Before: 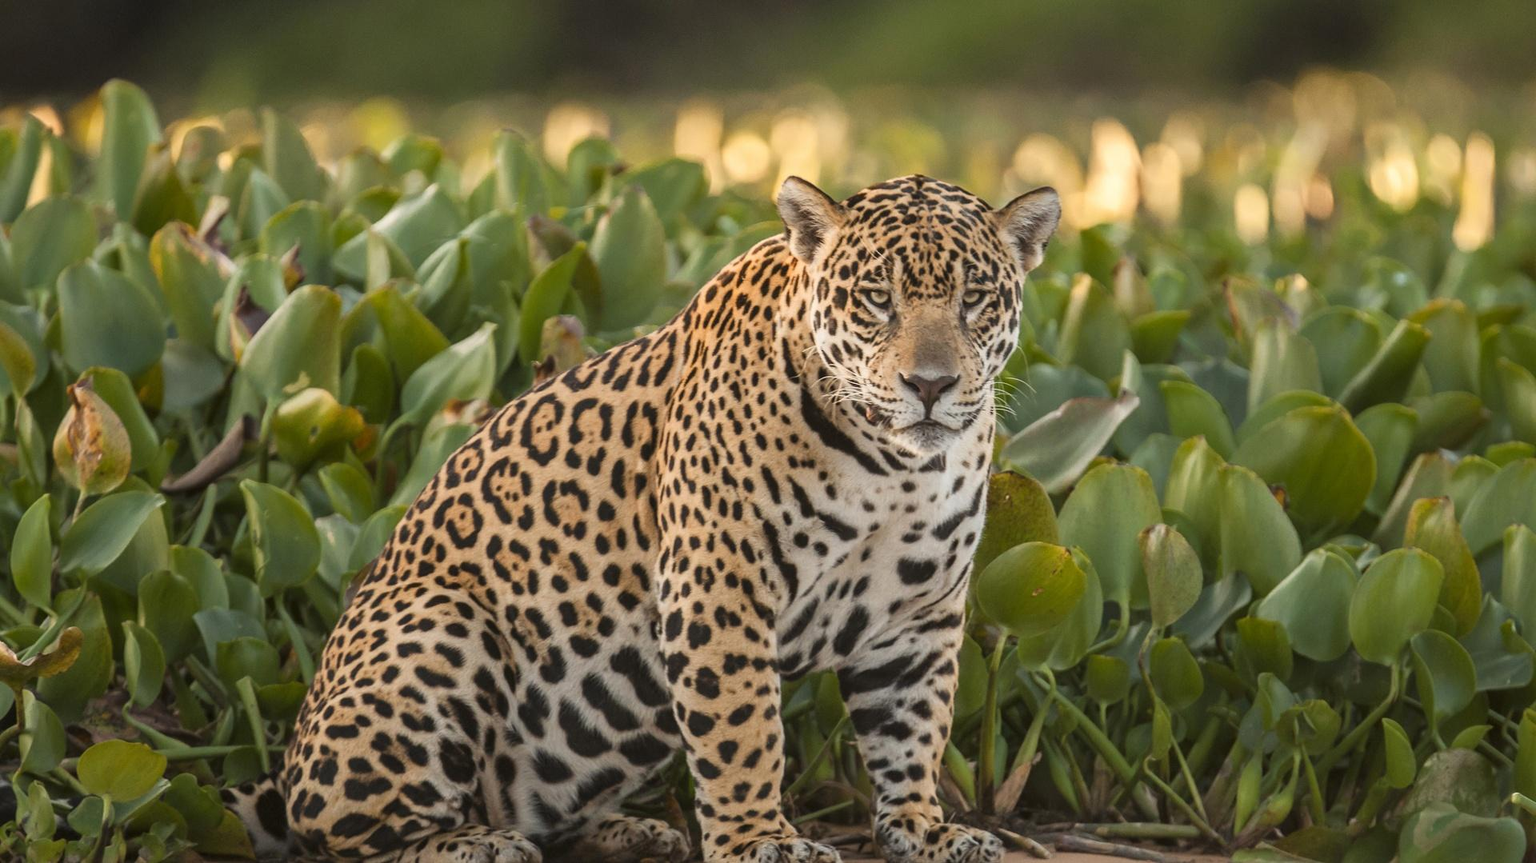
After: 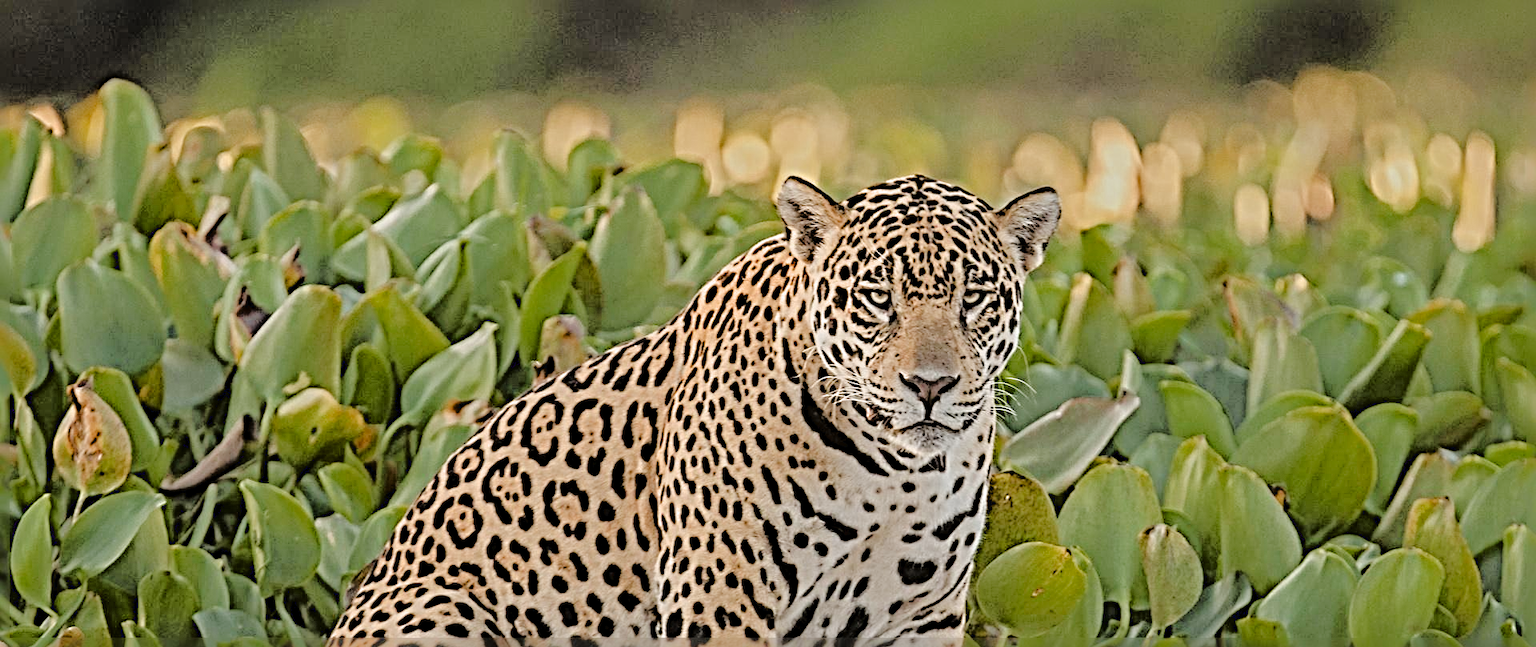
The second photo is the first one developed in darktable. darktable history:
shadows and highlights: soften with gaussian
crop: bottom 24.989%
tone equalizer: mask exposure compensation -0.492 EV
filmic rgb: middle gray luminance 18.35%, black relative exposure -10.52 EV, white relative exposure 3.4 EV, threshold 5.99 EV, target black luminance 0%, hardness 6.05, latitude 98.89%, contrast 0.841, shadows ↔ highlights balance 0.537%, enable highlight reconstruction true
sharpen: radius 6.267, amount 1.792, threshold 0.084
tone curve: curves: ch0 [(0, 0) (0.003, 0.019) (0.011, 0.019) (0.025, 0.023) (0.044, 0.032) (0.069, 0.046) (0.1, 0.073) (0.136, 0.129) (0.177, 0.207) (0.224, 0.295) (0.277, 0.394) (0.335, 0.48) (0.399, 0.524) (0.468, 0.575) (0.543, 0.628) (0.623, 0.684) (0.709, 0.739) (0.801, 0.808) (0.898, 0.9) (1, 1)], color space Lab, linked channels, preserve colors none
